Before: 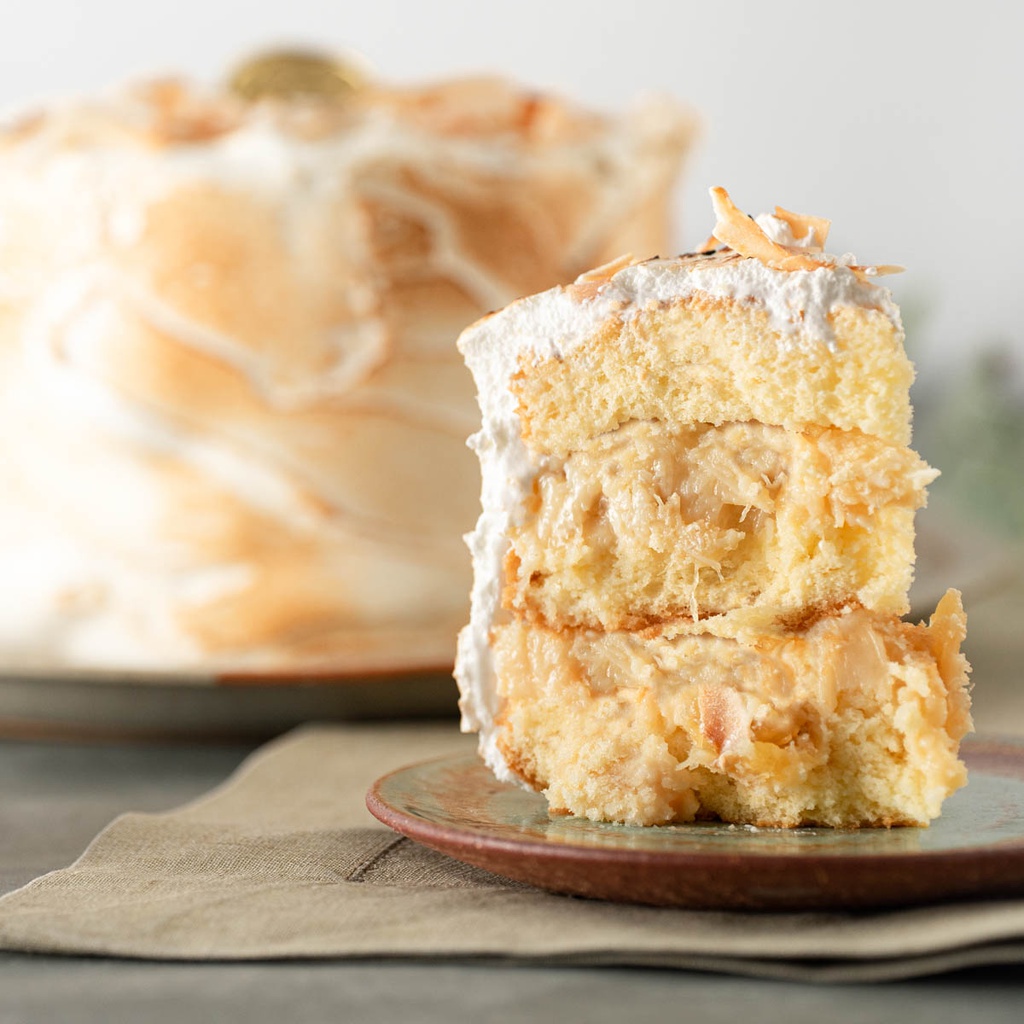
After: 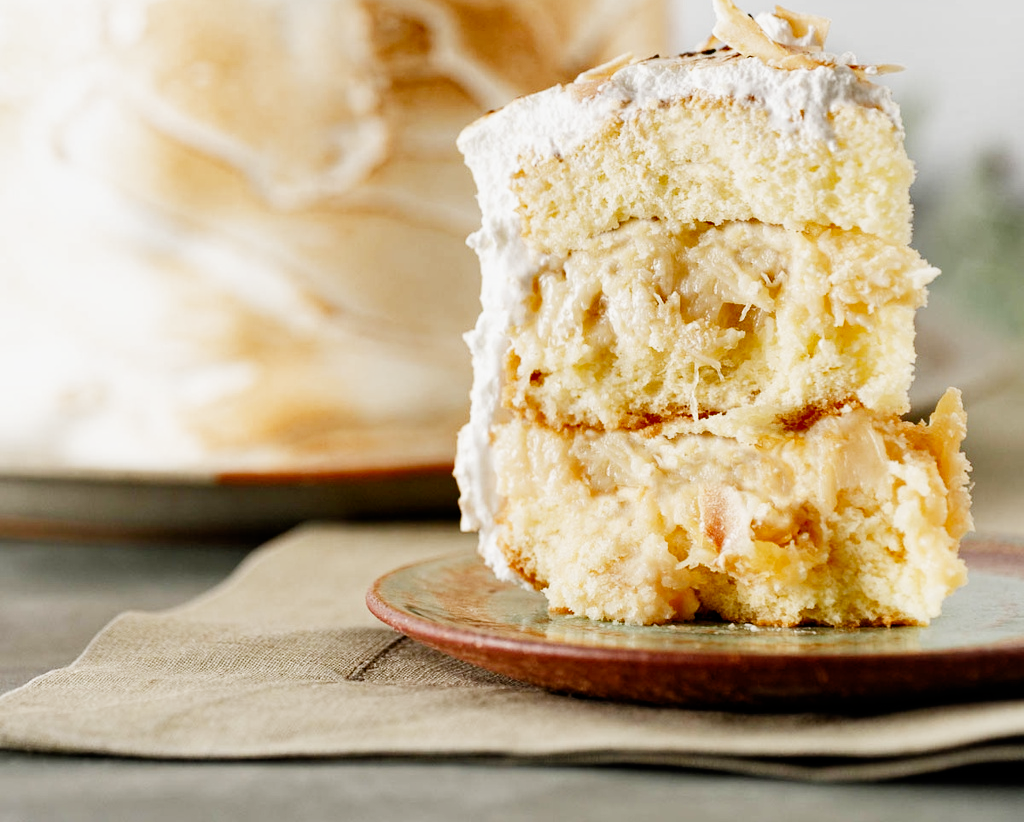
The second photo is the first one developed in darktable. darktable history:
filmic rgb: black relative exposure -7.49 EV, white relative exposure 5 EV, threshold 2.97 EV, structure ↔ texture 99.63%, hardness 3.34, contrast 1.297, add noise in highlights 0.001, preserve chrominance no, color science v3 (2019), use custom middle-gray values true, contrast in highlights soft, enable highlight reconstruction true
exposure: black level correction 0, exposure 0.498 EV, compensate highlight preservation false
crop and rotate: top 19.63%
shadows and highlights: low approximation 0.01, soften with gaussian
